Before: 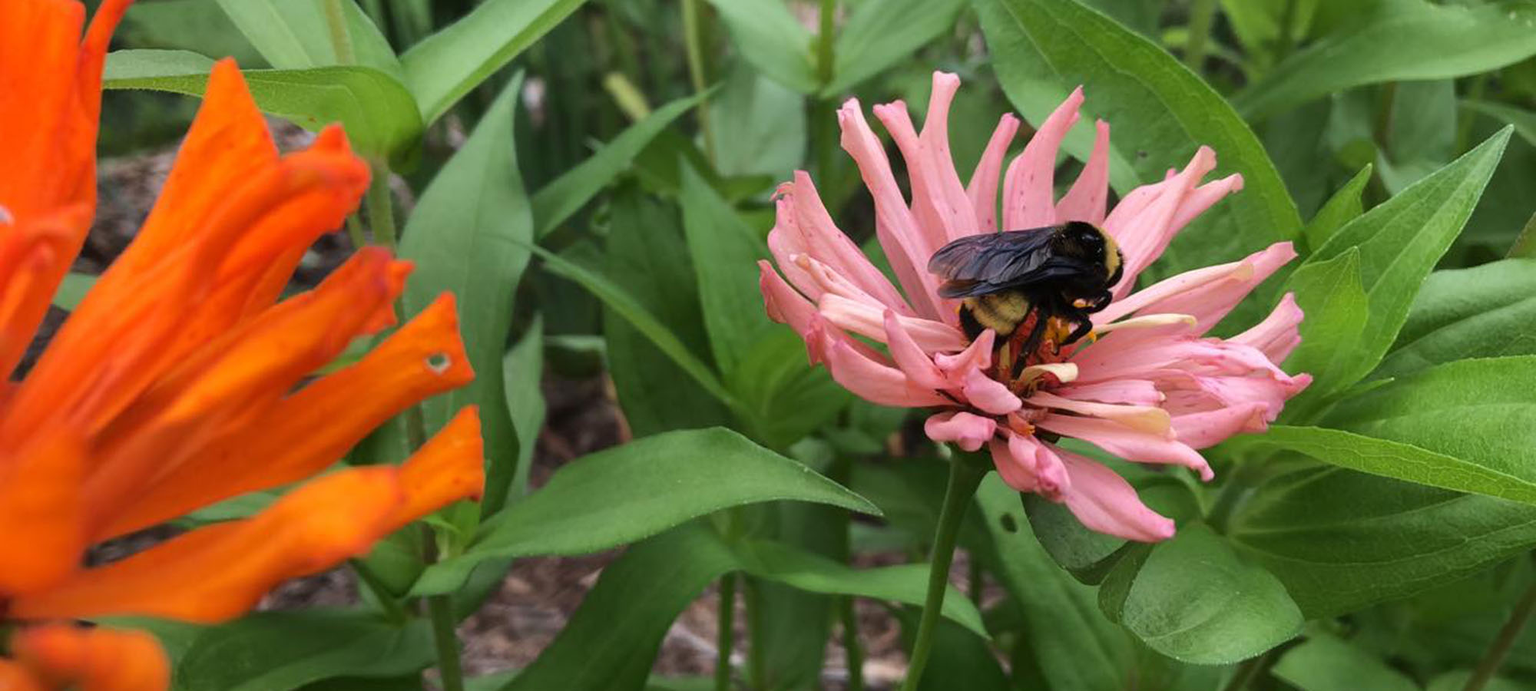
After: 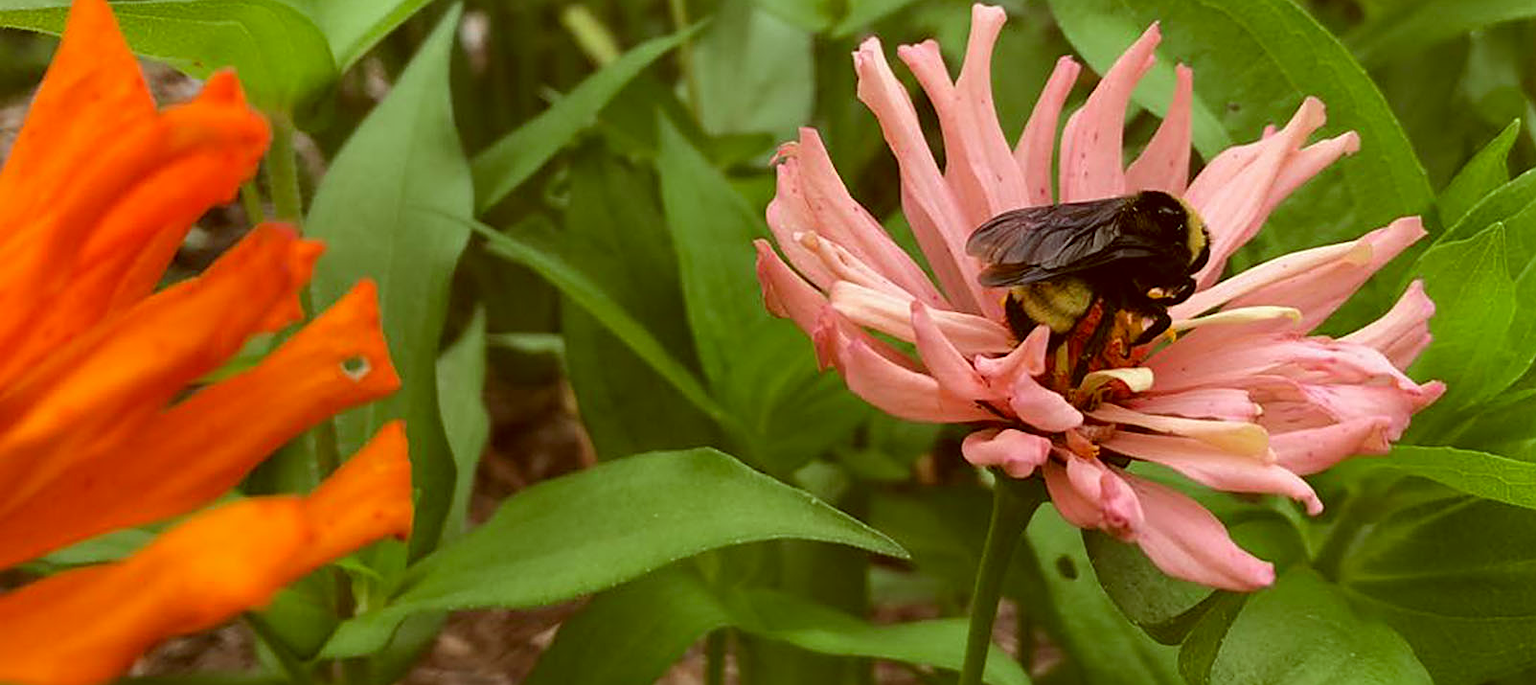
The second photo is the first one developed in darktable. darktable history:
color correction: highlights a* -6.11, highlights b* 9.2, shadows a* 10.43, shadows b* 23.84
sharpen: on, module defaults
crop and rotate: left 10.019%, top 9.96%, right 9.821%, bottom 10.587%
